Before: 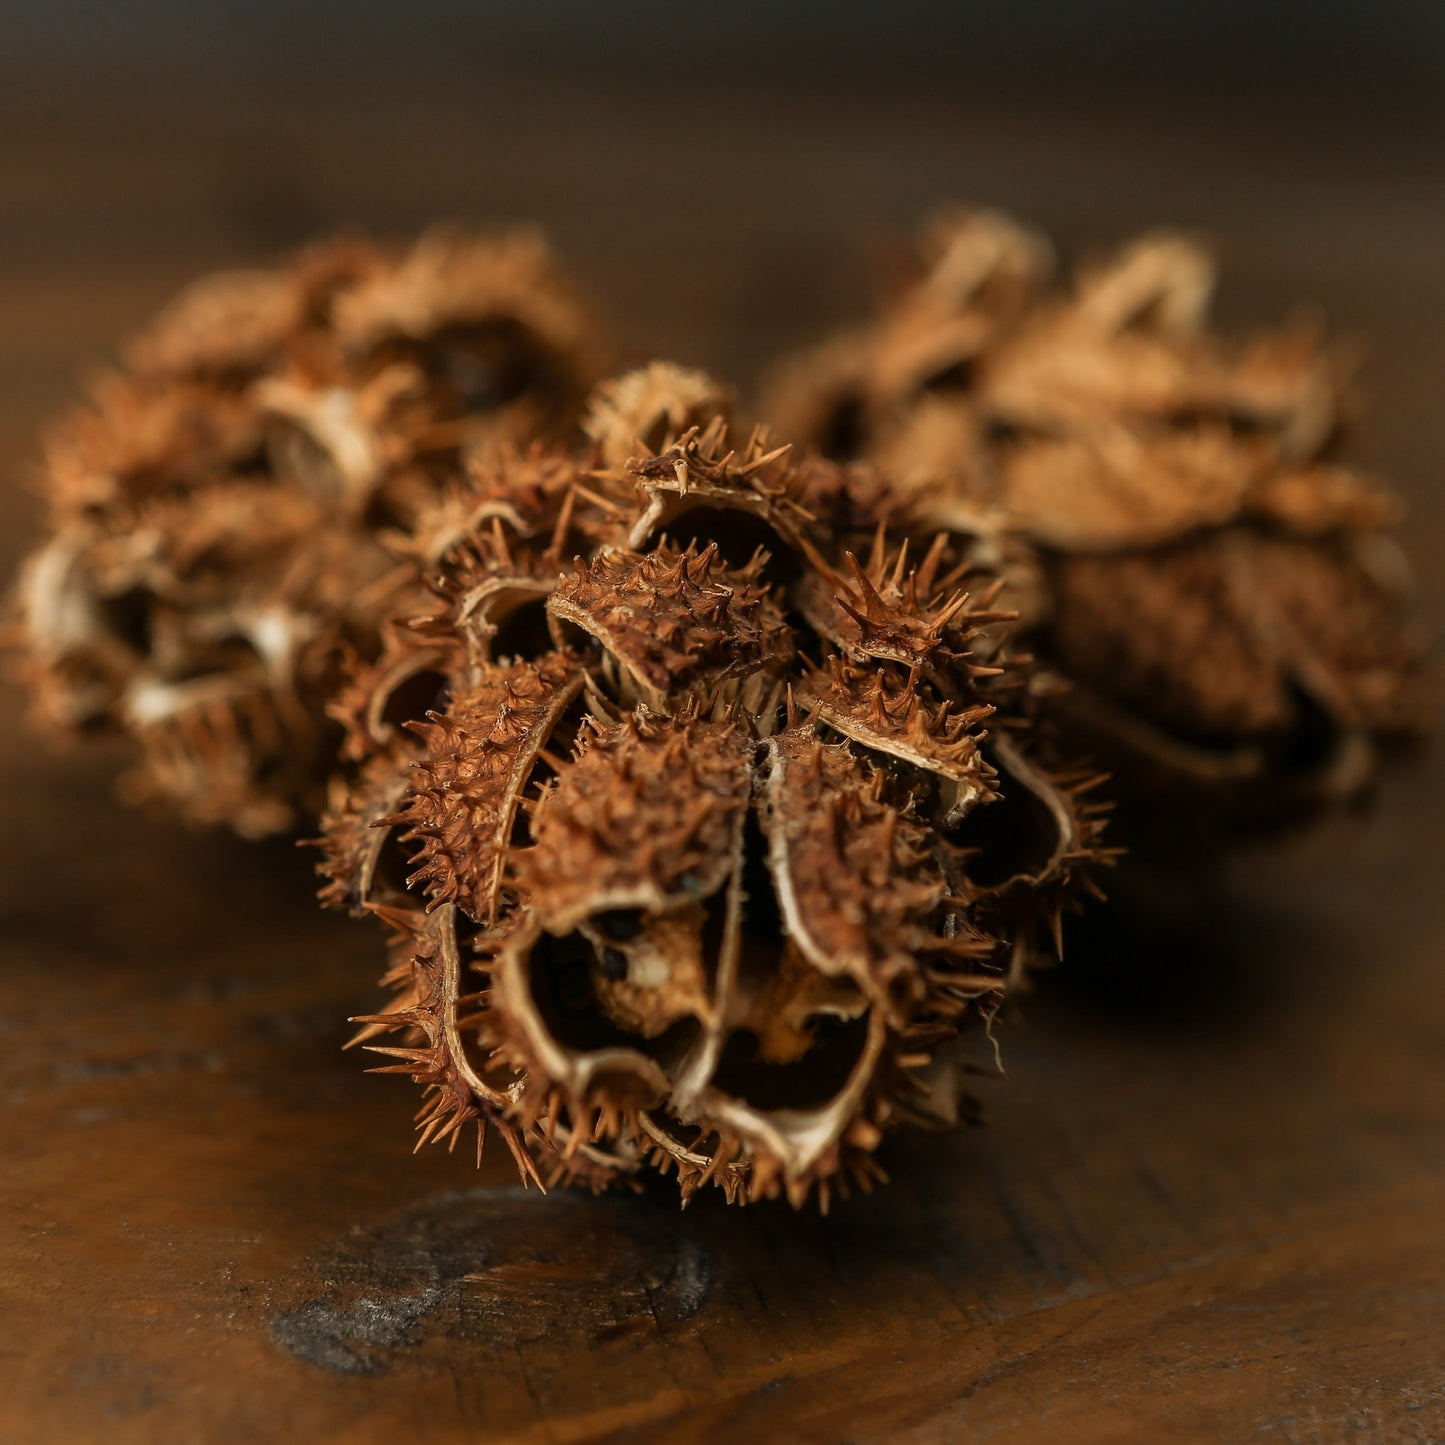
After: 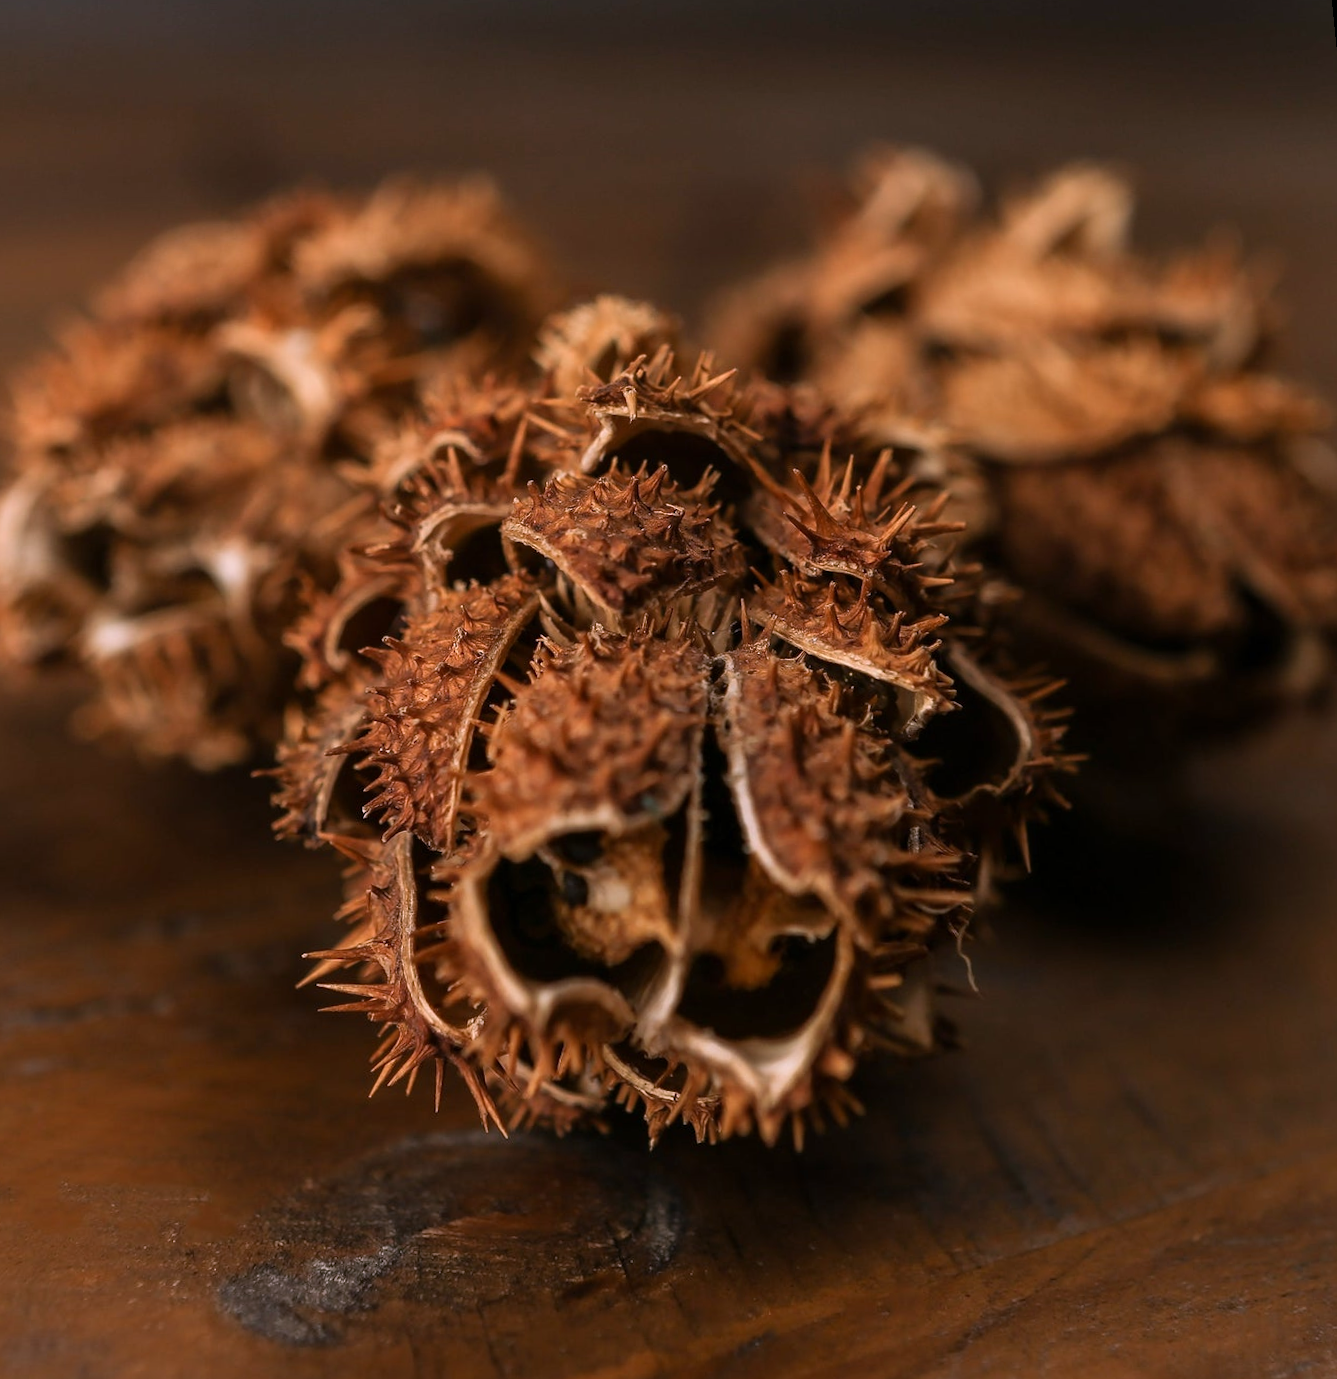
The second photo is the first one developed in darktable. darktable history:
rotate and perspective: rotation -1.68°, lens shift (vertical) -0.146, crop left 0.049, crop right 0.912, crop top 0.032, crop bottom 0.96
white balance: red 1.066, blue 1.119
